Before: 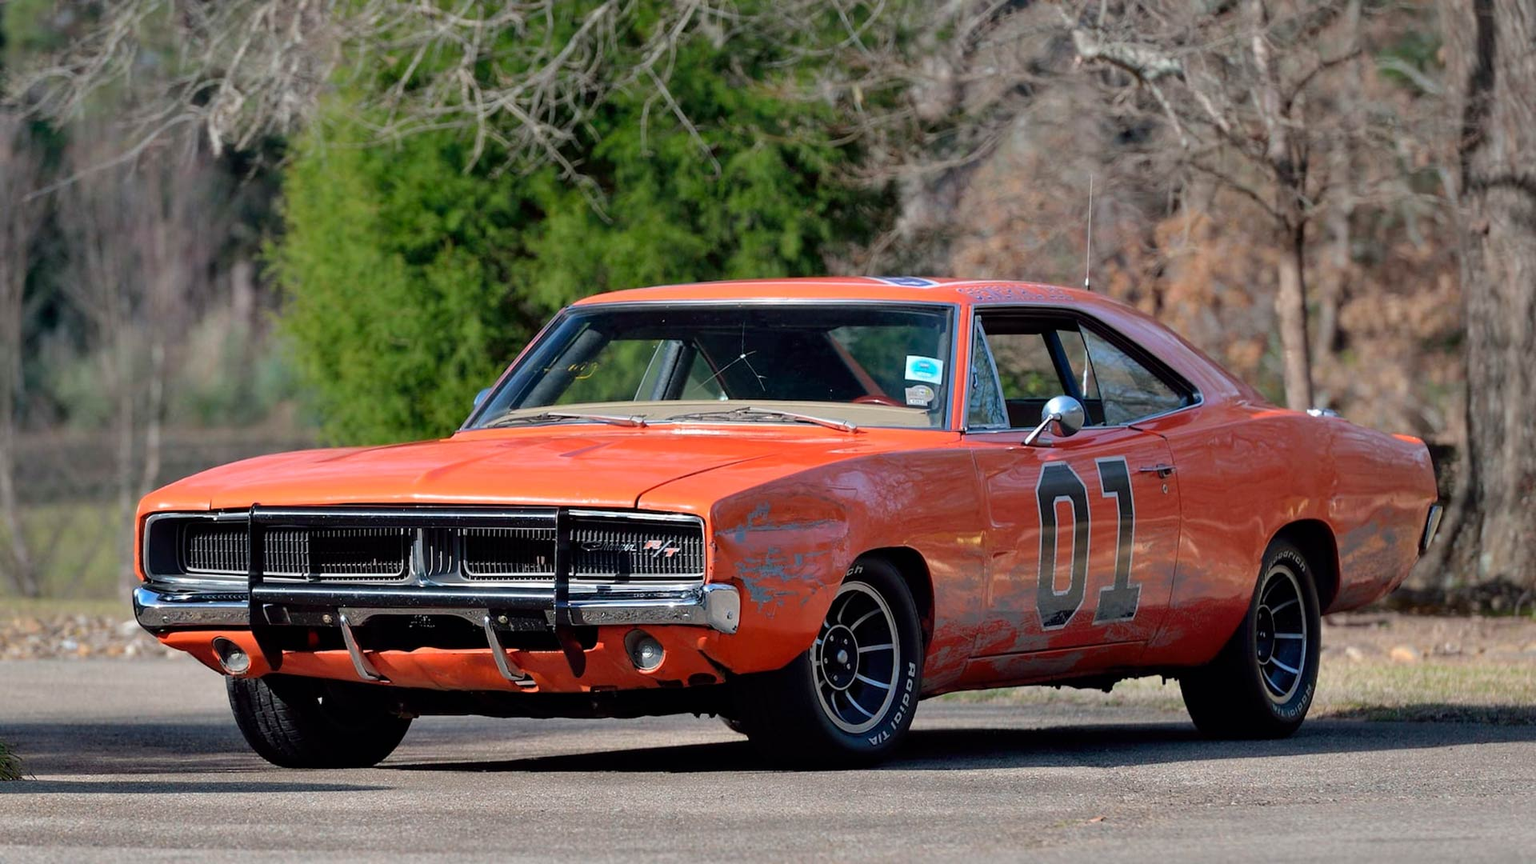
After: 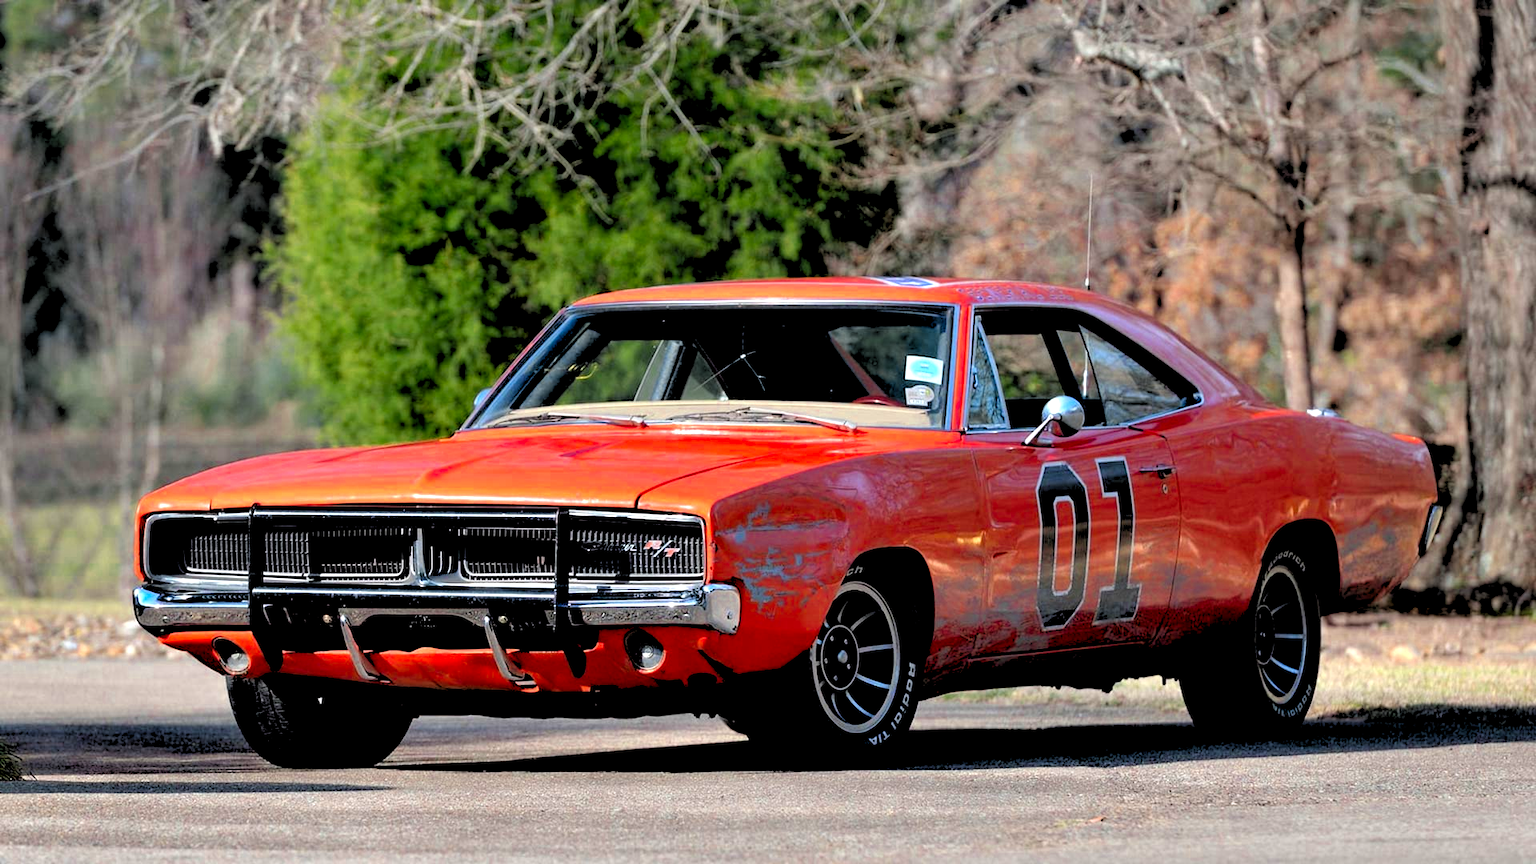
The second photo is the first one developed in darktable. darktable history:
color zones: curves: ch0 [(0.004, 0.305) (0.261, 0.623) (0.389, 0.399) (0.708, 0.571) (0.947, 0.34)]; ch1 [(0.025, 0.645) (0.229, 0.584) (0.326, 0.551) (0.484, 0.262) (0.757, 0.643)]
rgb levels: levels [[0.029, 0.461, 0.922], [0, 0.5, 1], [0, 0.5, 1]]
exposure: black level correction 0.003, exposure 0.383 EV, compensate highlight preservation false
